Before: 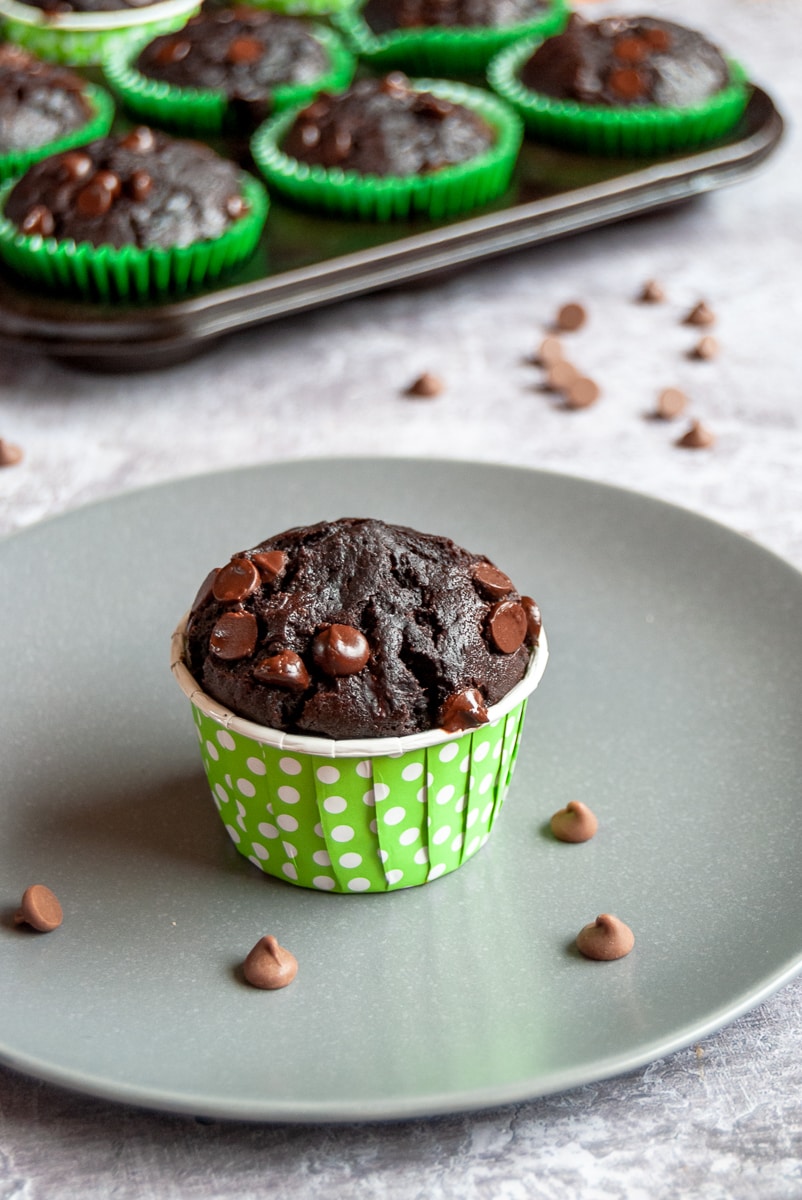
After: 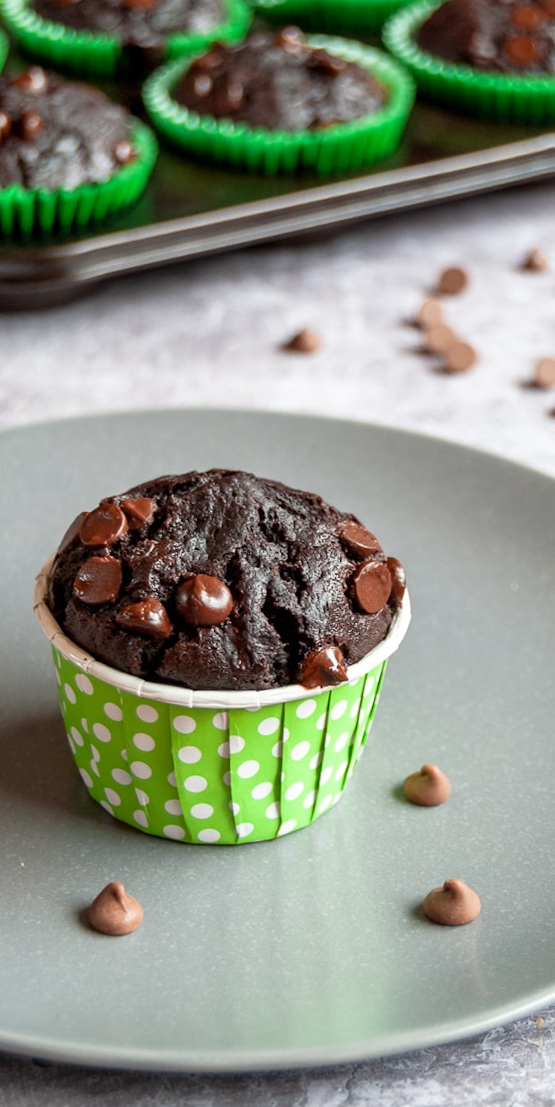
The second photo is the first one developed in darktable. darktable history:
crop and rotate: angle -3.22°, left 14.094%, top 0.037%, right 10.934%, bottom 0.072%
